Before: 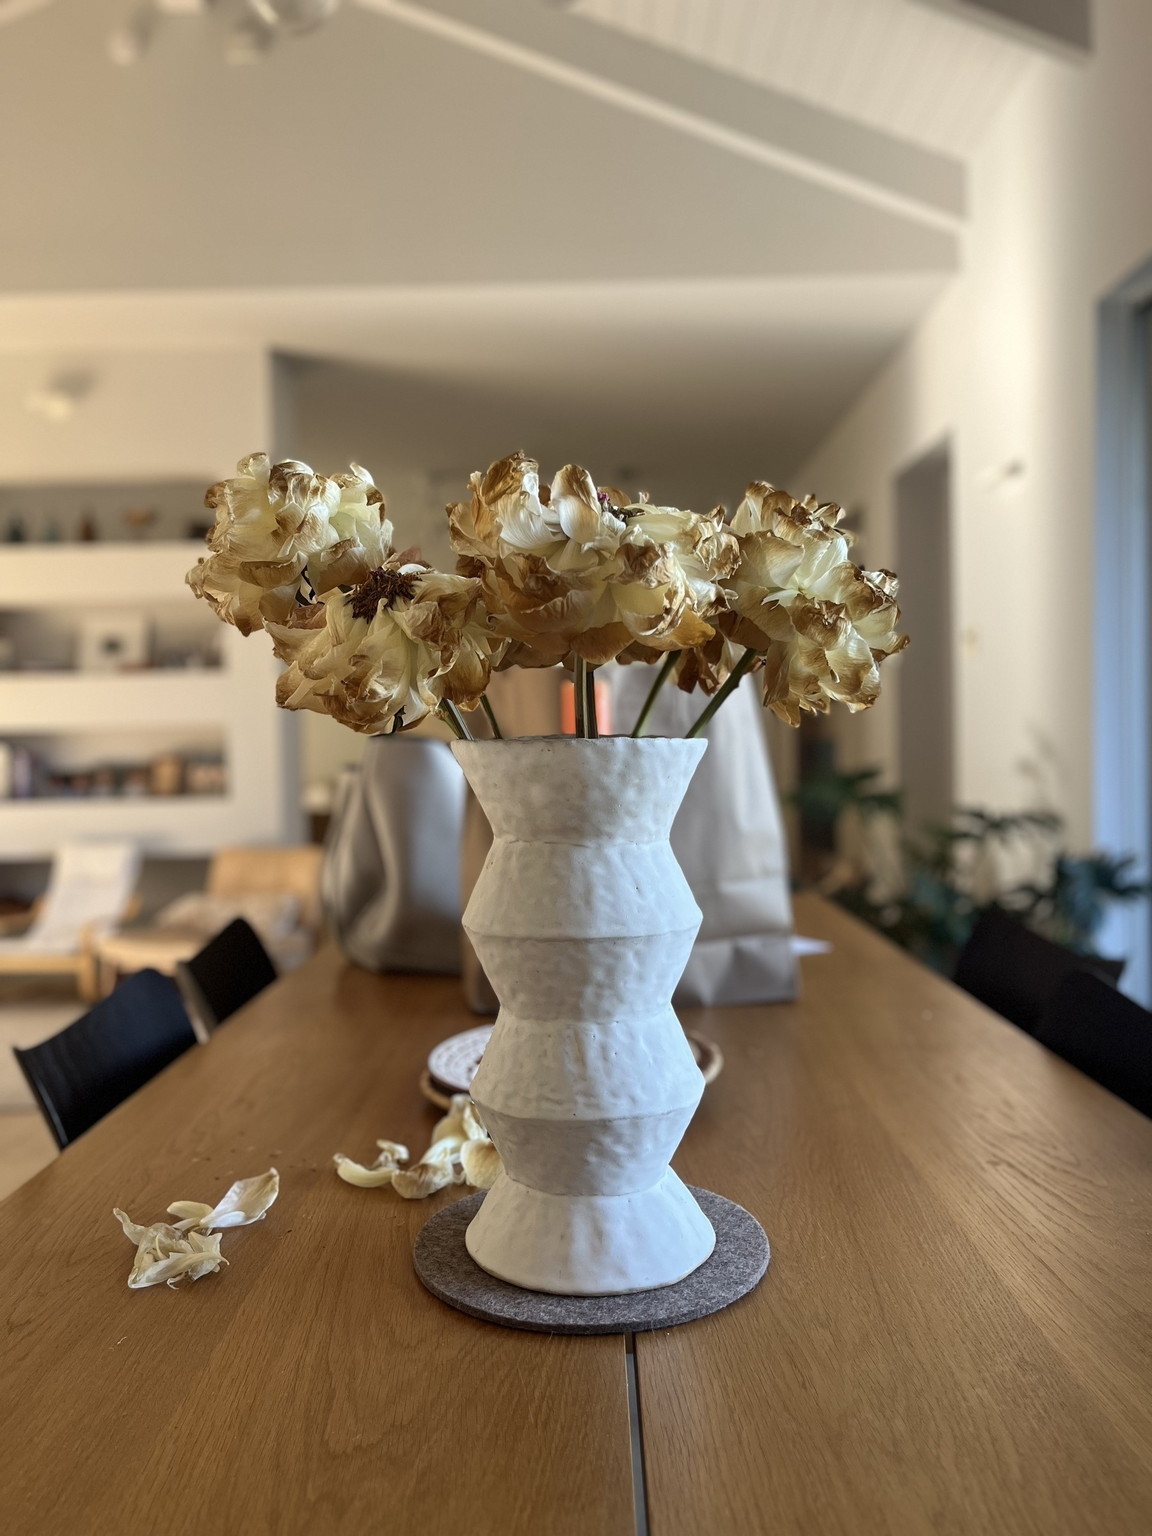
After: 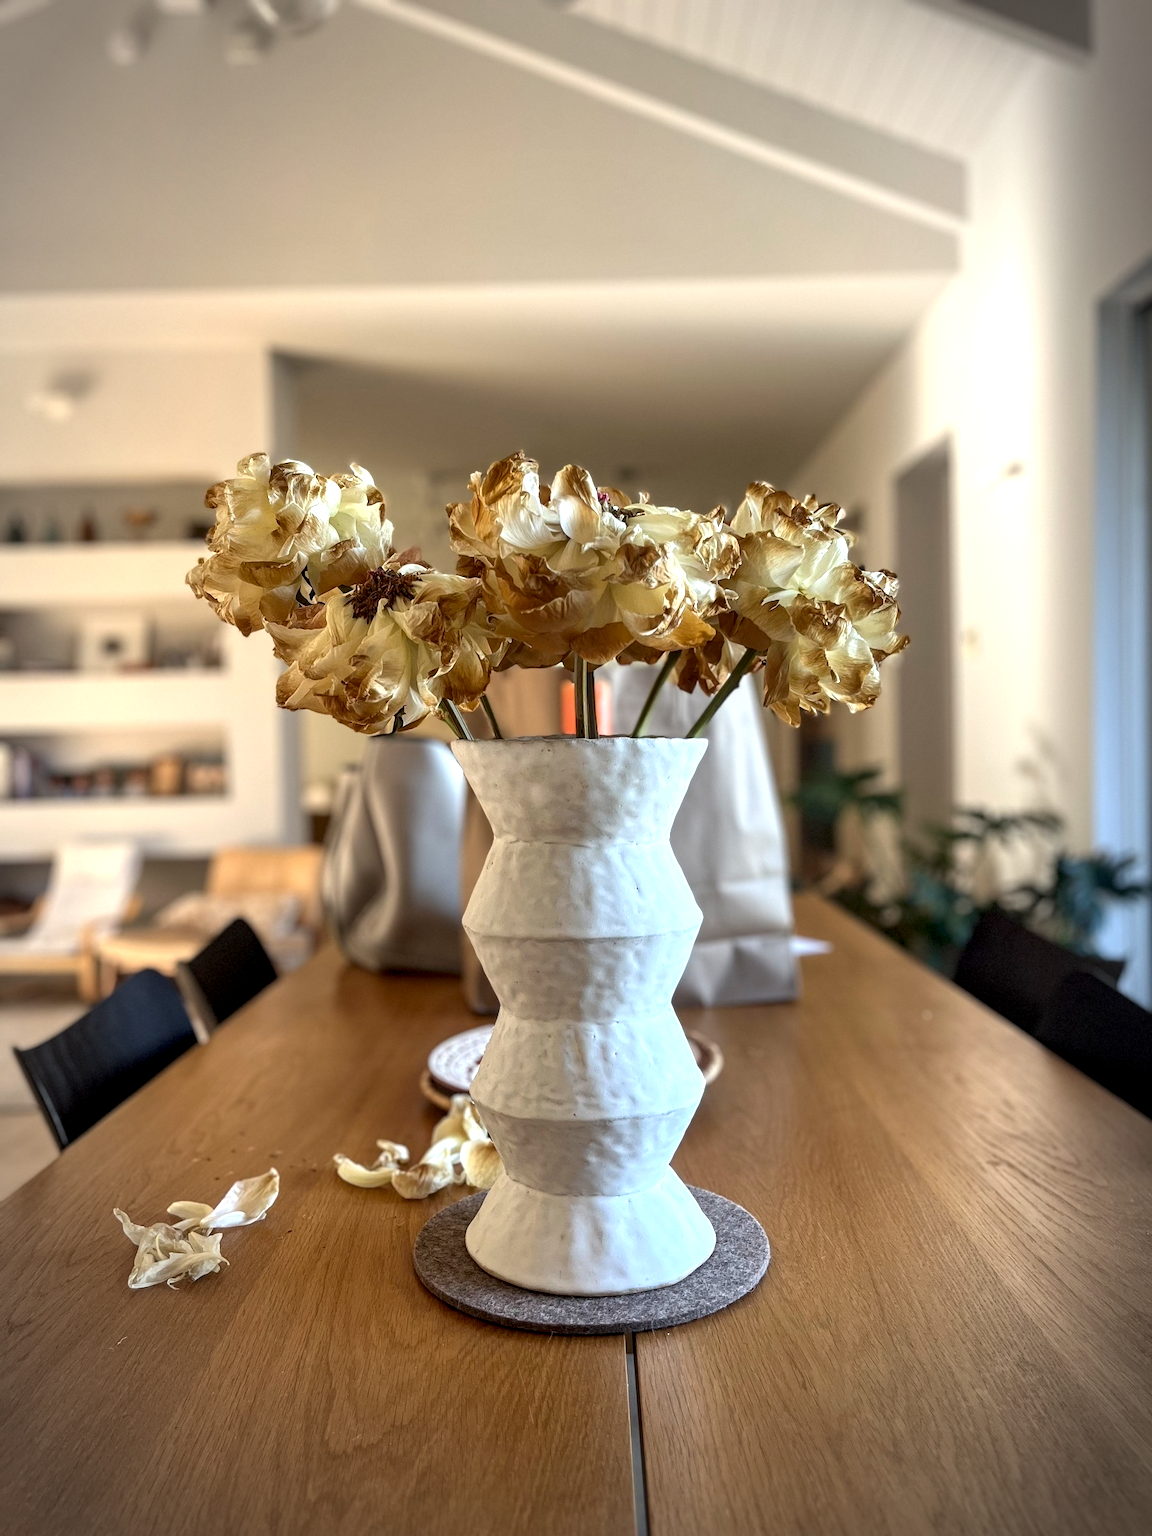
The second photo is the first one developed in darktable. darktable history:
local contrast: detail 130%
exposure: black level correction 0.001, exposure 0.5 EV, compensate exposure bias true, compensate highlight preservation false
vignetting: automatic ratio true
